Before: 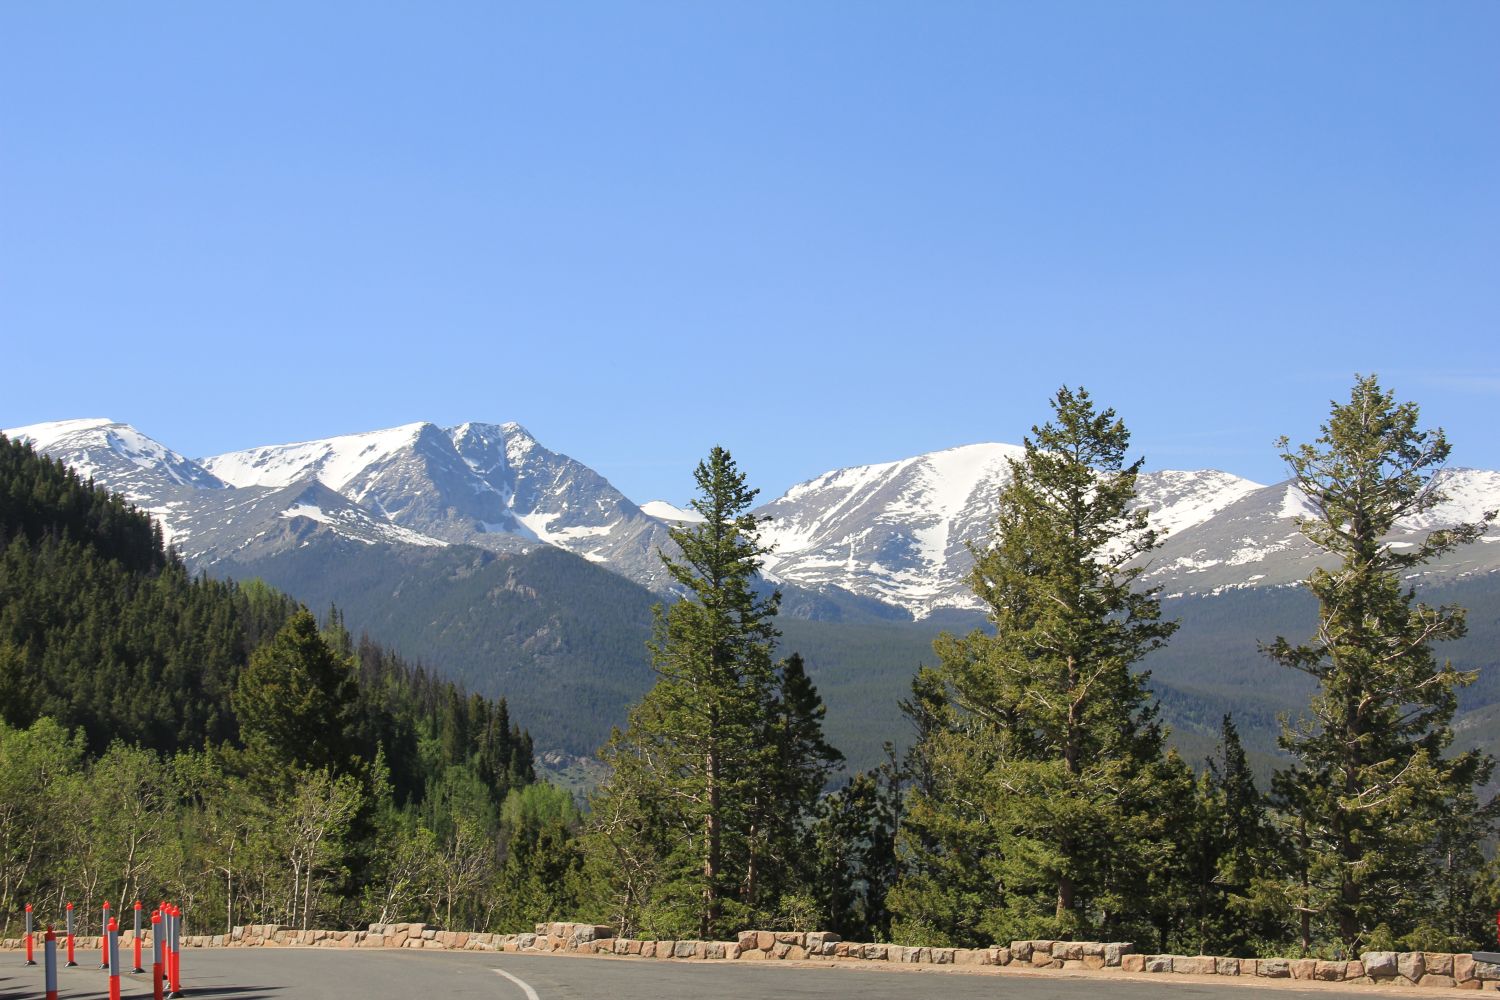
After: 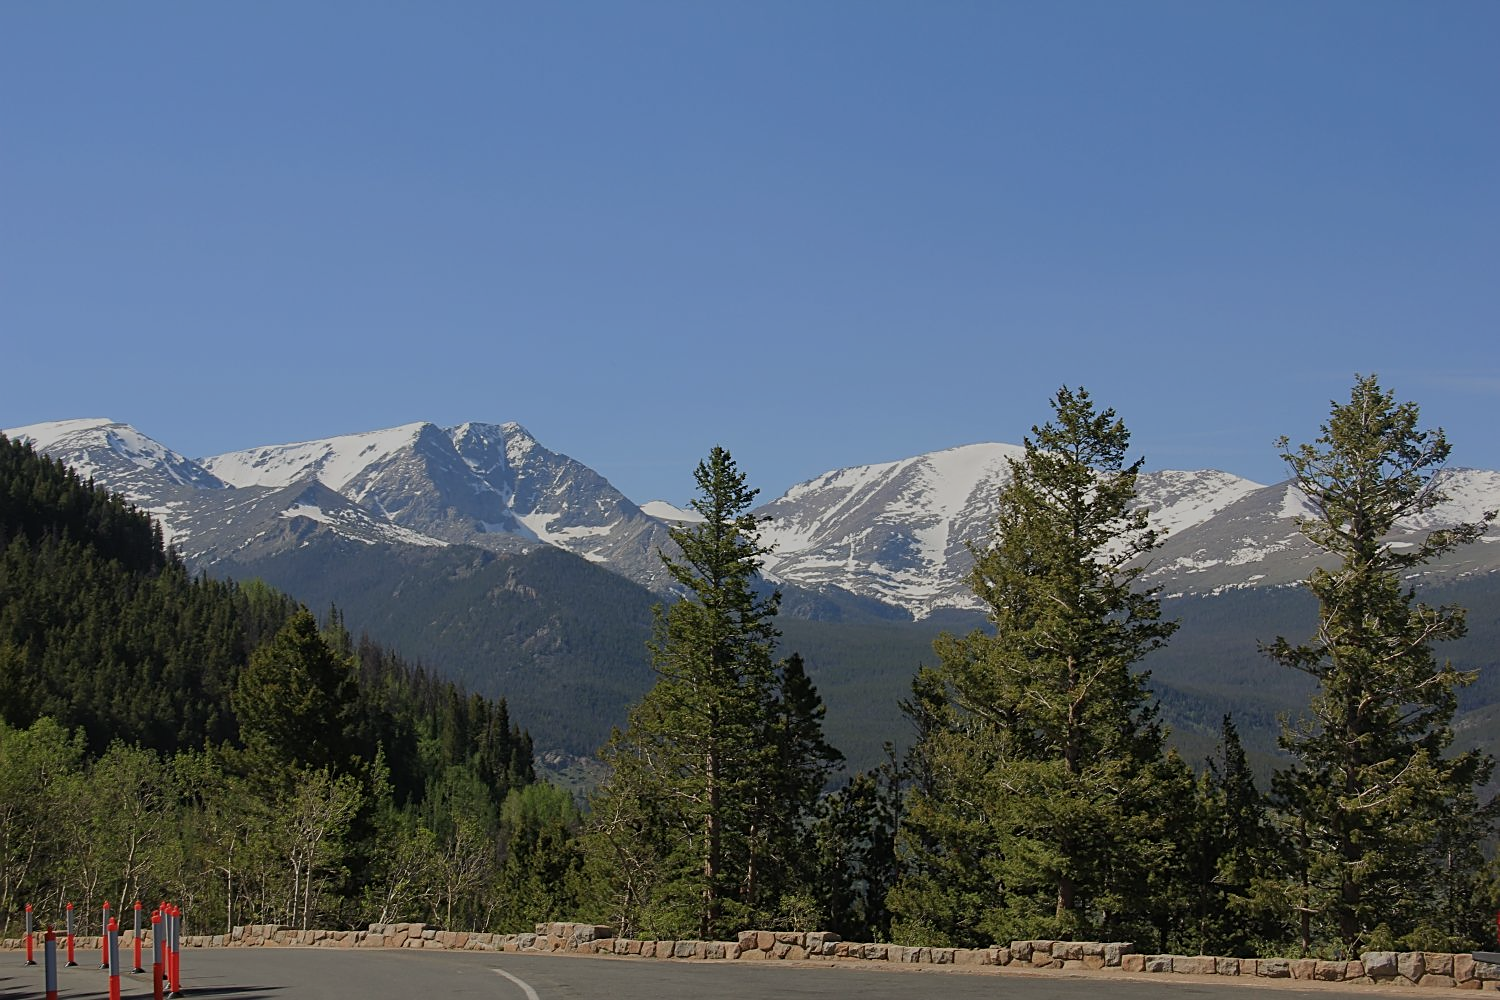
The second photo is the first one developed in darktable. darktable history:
sharpen: on, module defaults
exposure: exposure -1 EV, compensate highlight preservation false
